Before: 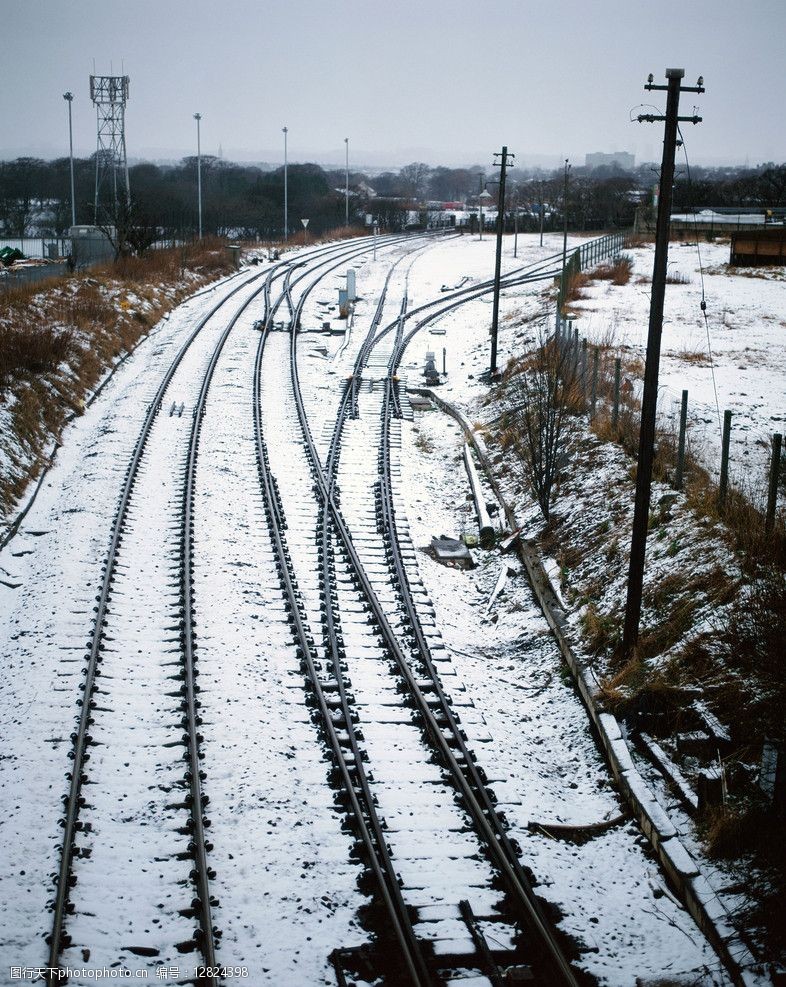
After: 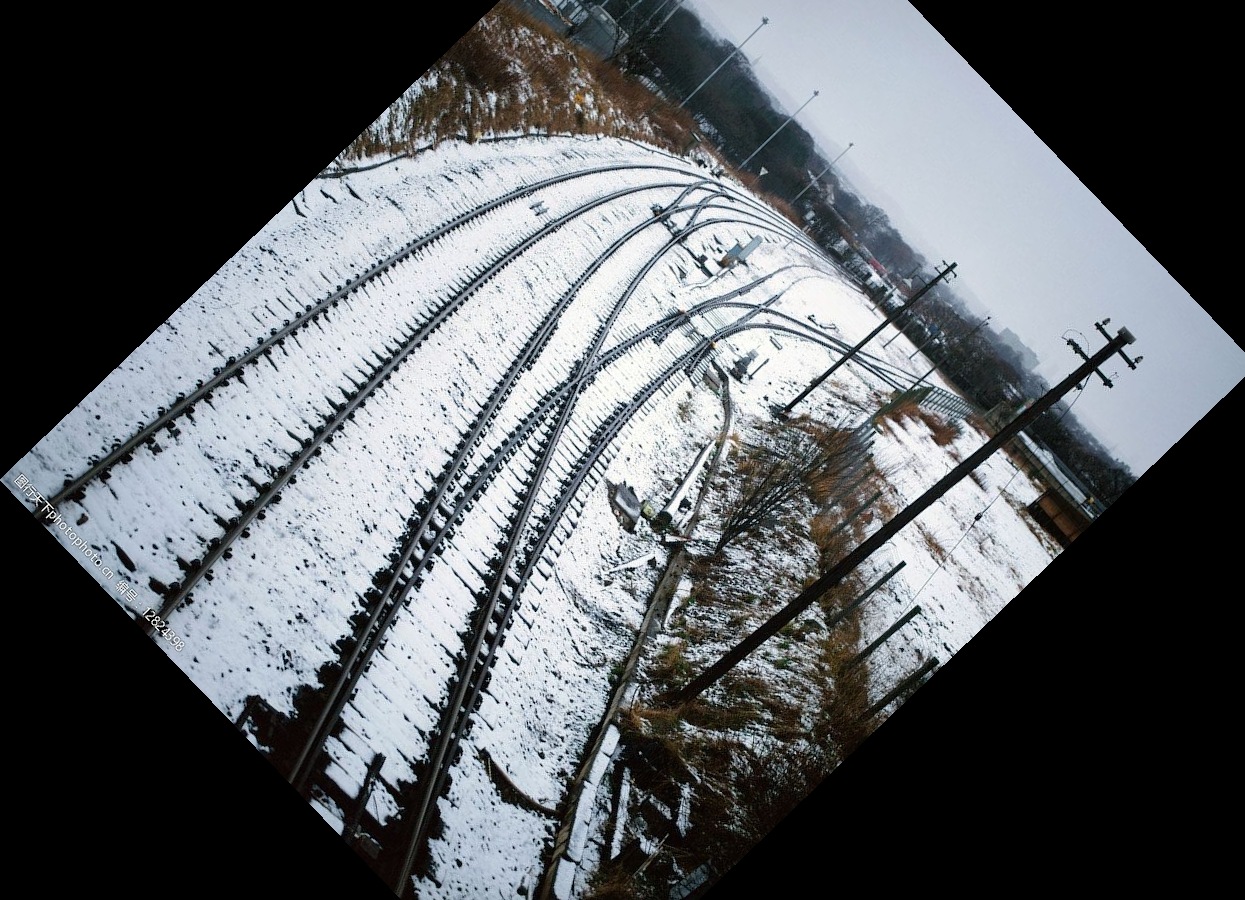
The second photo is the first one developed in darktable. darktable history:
crop and rotate: angle -46.26°, top 16.234%, right 0.912%, bottom 11.704%
vignetting: fall-off start 100%, brightness -0.282, width/height ratio 1.31
